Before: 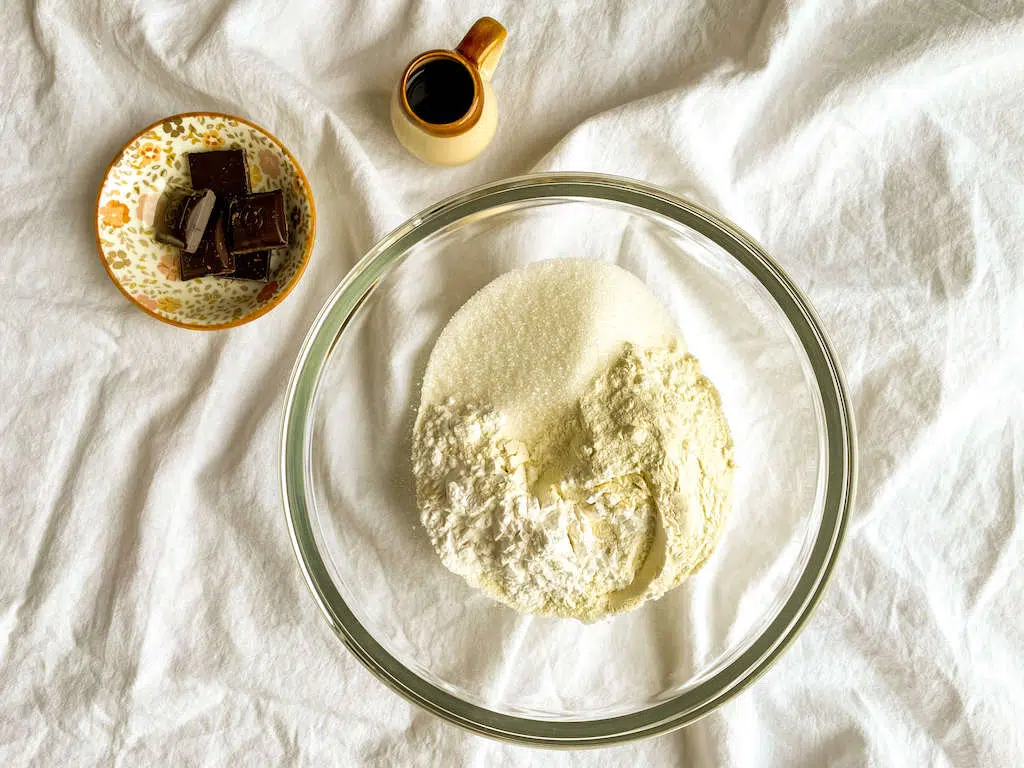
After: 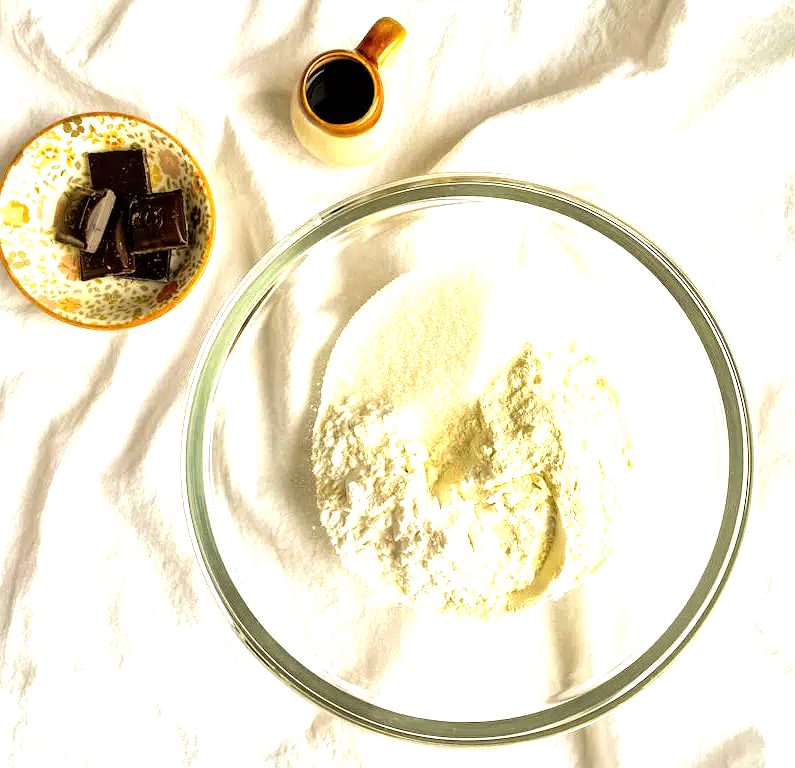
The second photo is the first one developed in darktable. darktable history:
tone equalizer: -8 EV -0.721 EV, -7 EV -0.698 EV, -6 EV -0.604 EV, -5 EV -0.37 EV, -3 EV 0.39 EV, -2 EV 0.6 EV, -1 EV 0.688 EV, +0 EV 0.725 EV
exposure: exposure 0.336 EV, compensate highlight preservation false
crop: left 9.844%, right 12.444%
